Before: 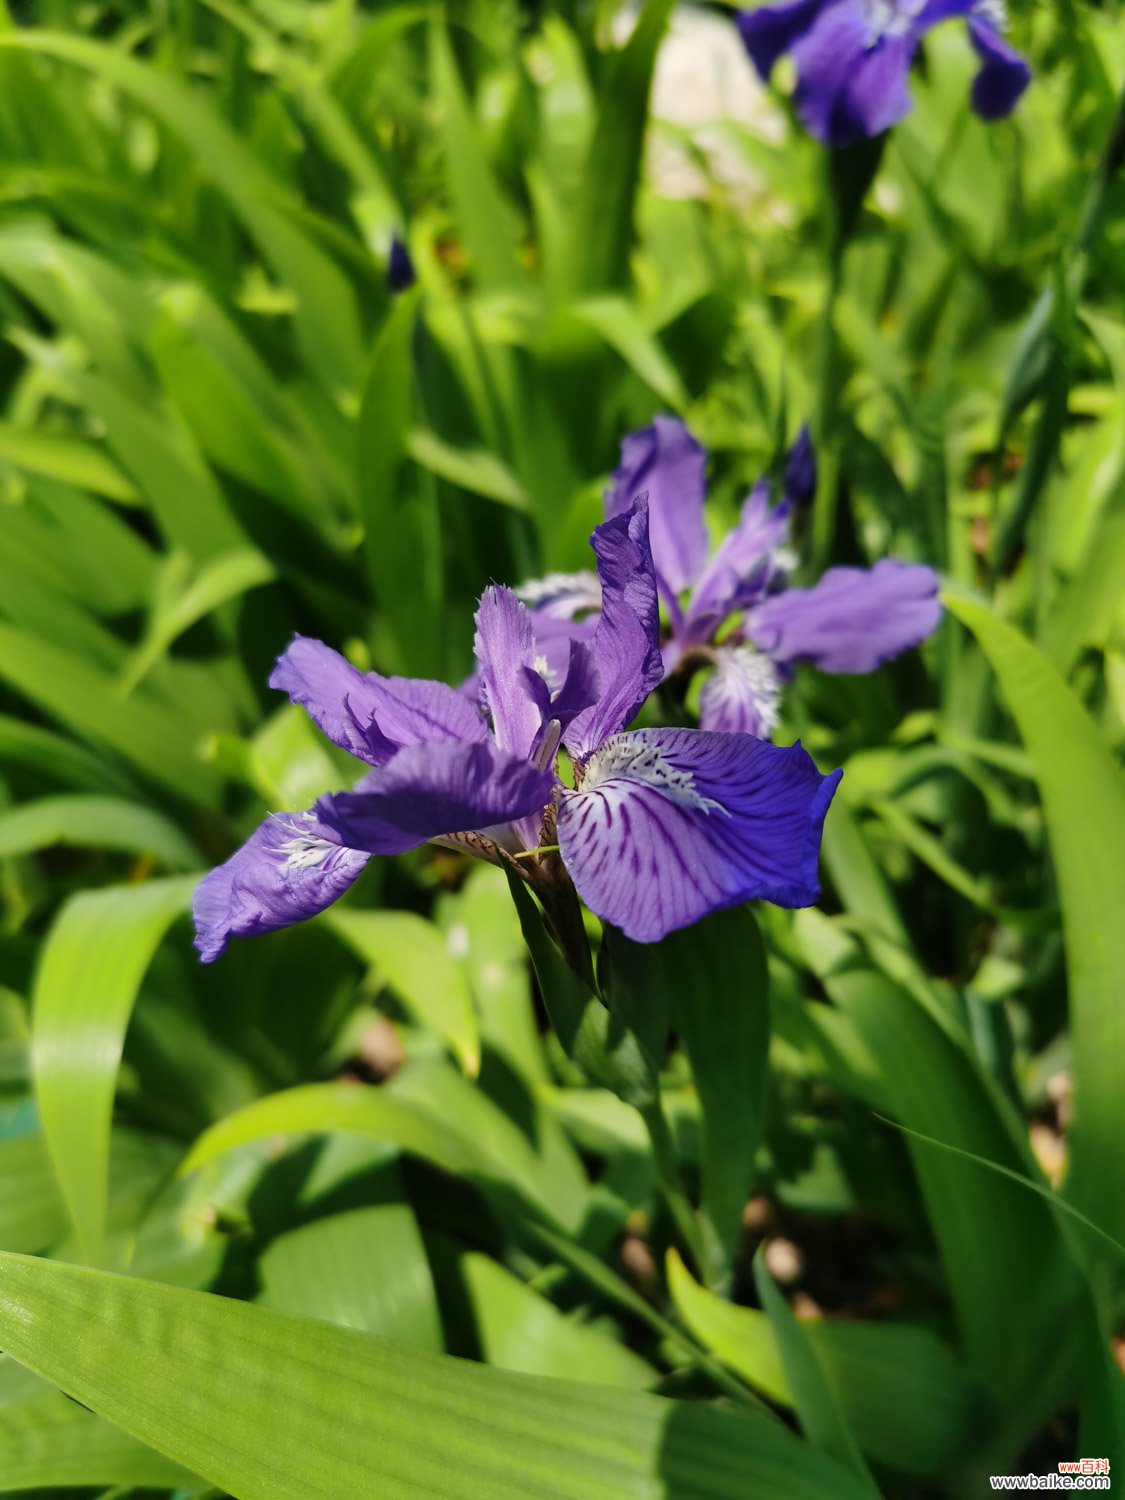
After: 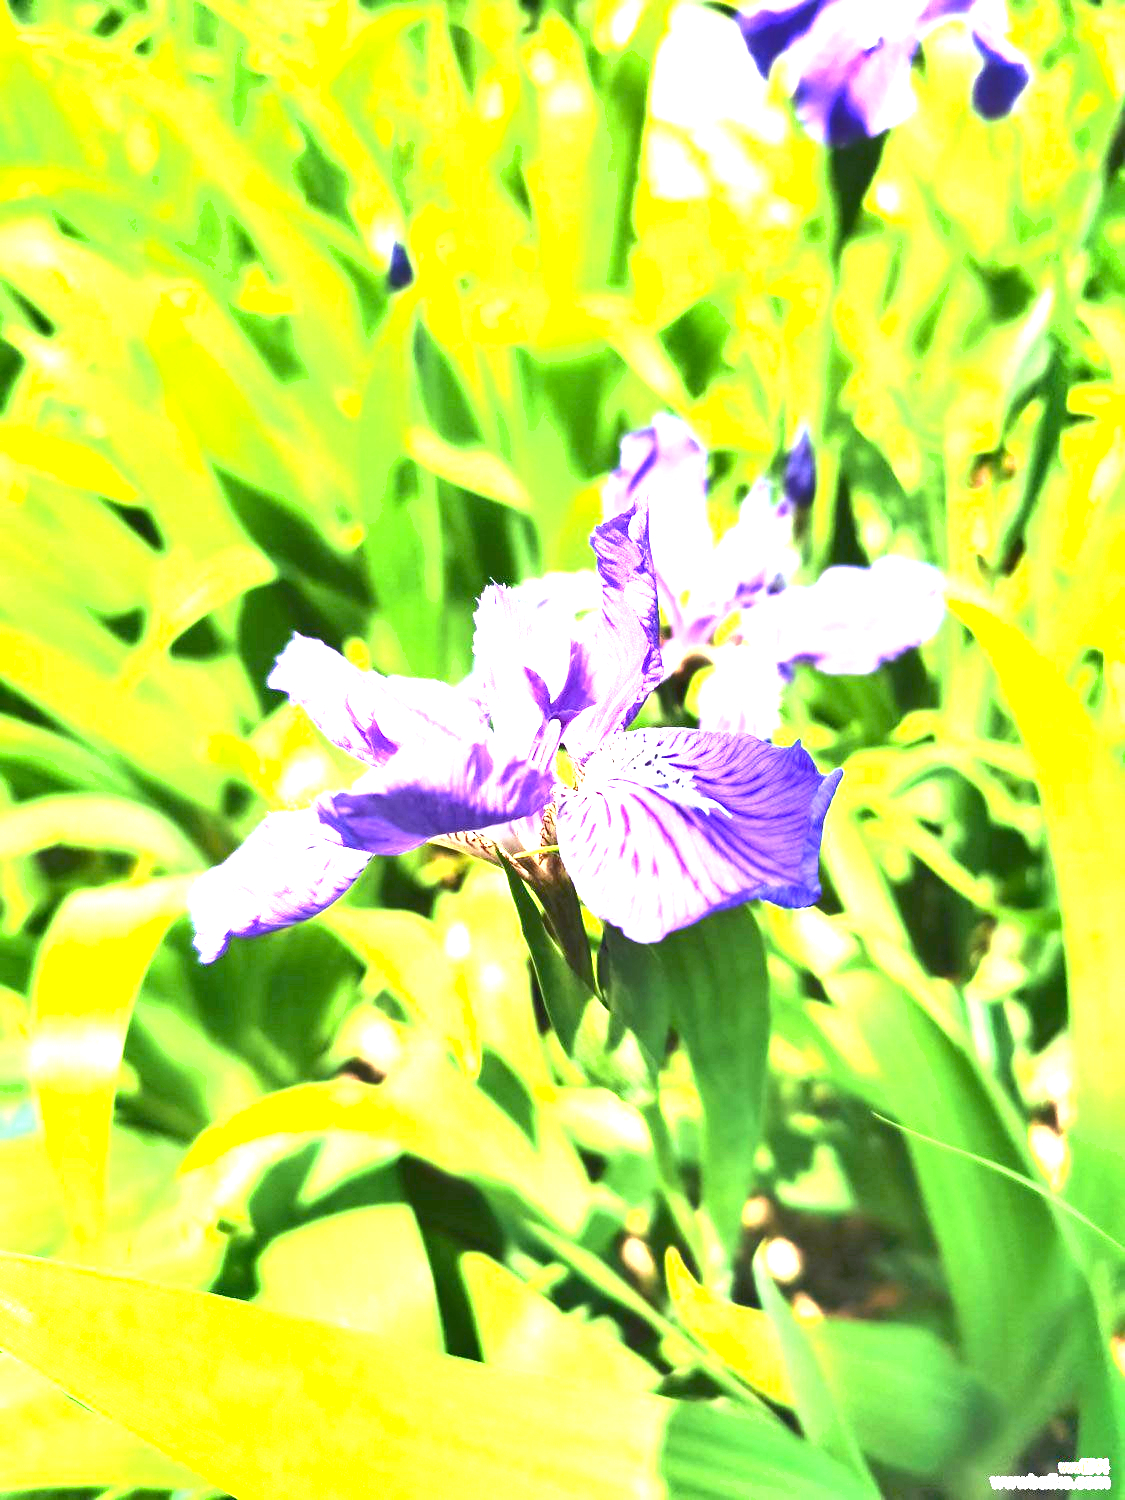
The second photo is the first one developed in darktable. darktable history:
exposure: black level correction 0, exposure 4.04 EV, compensate highlight preservation false
contrast brightness saturation: contrast -0.139, brightness 0.046, saturation -0.129
shadows and highlights: shadows 37.5, highlights -26.73, soften with gaussian
